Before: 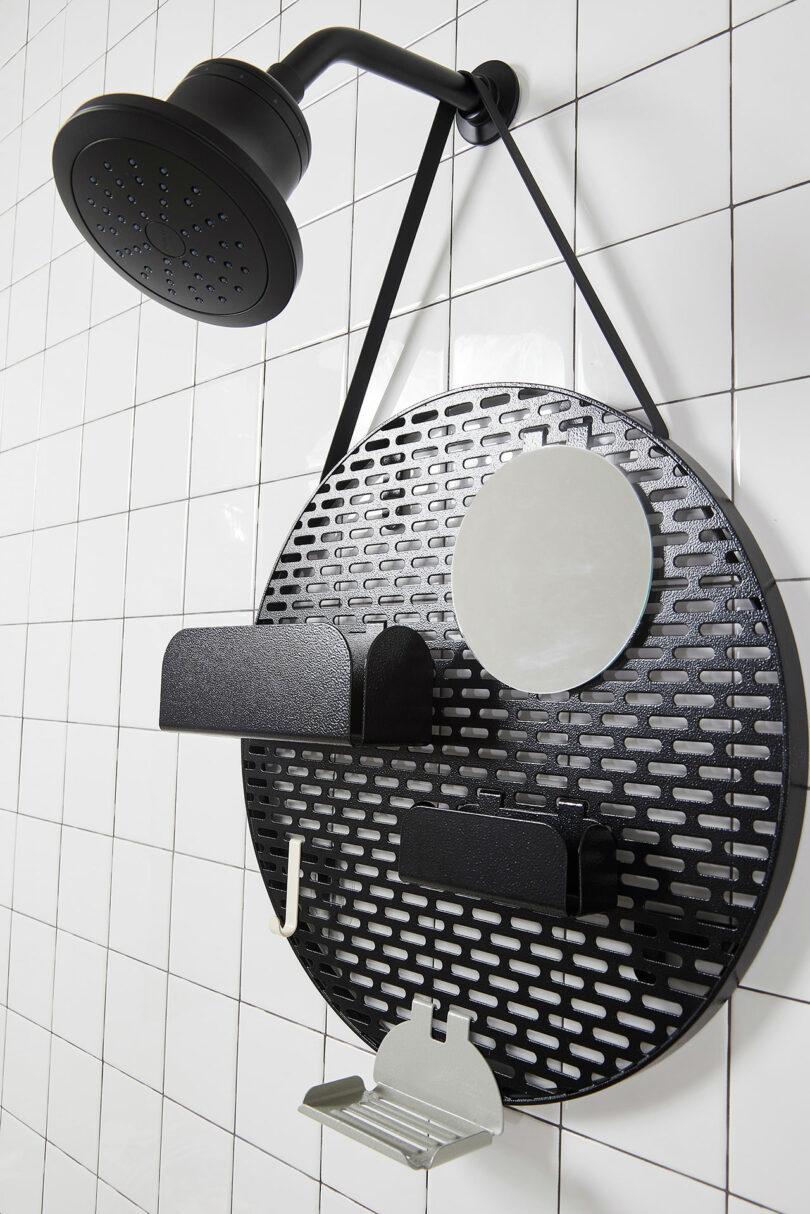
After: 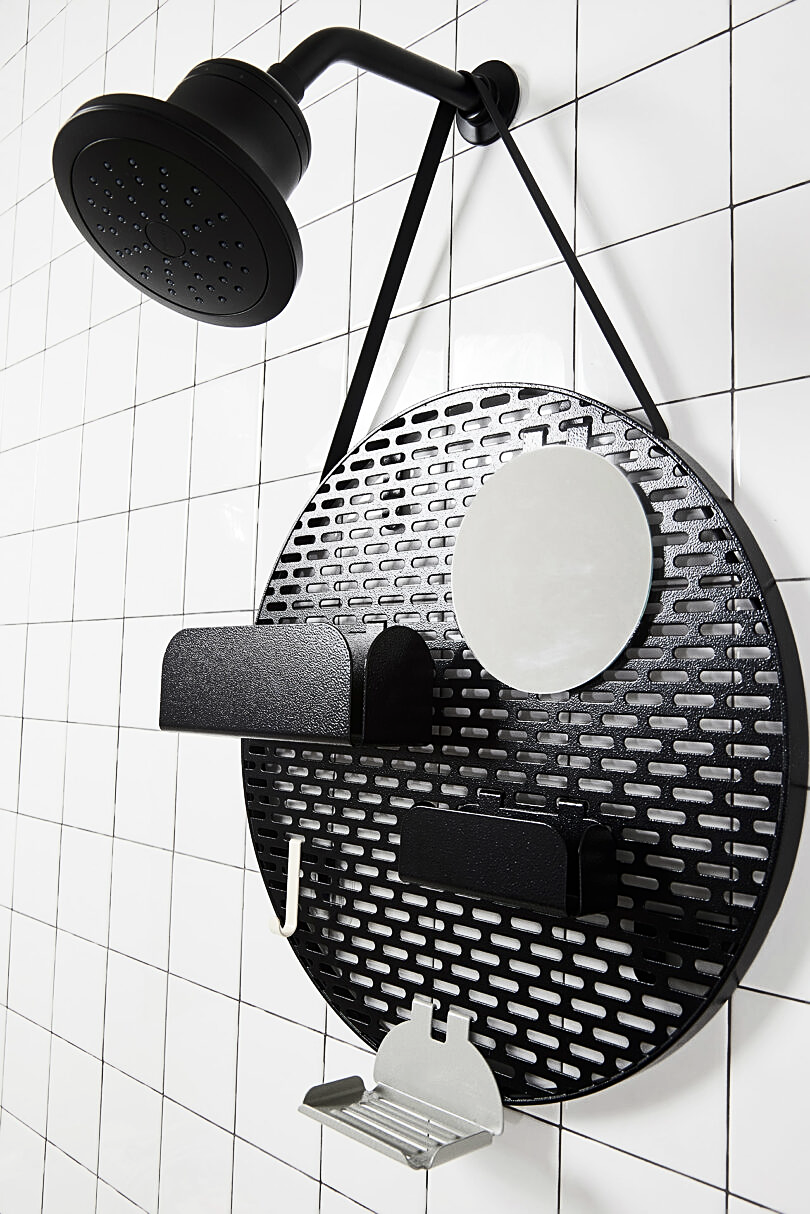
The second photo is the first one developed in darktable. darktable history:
exposure: compensate highlight preservation false
base curve: curves: ch0 [(0, 0) (0.303, 0.277) (1, 1)], preserve colors none
contrast brightness saturation: contrast 0.246, saturation -0.307
sharpen: on, module defaults
